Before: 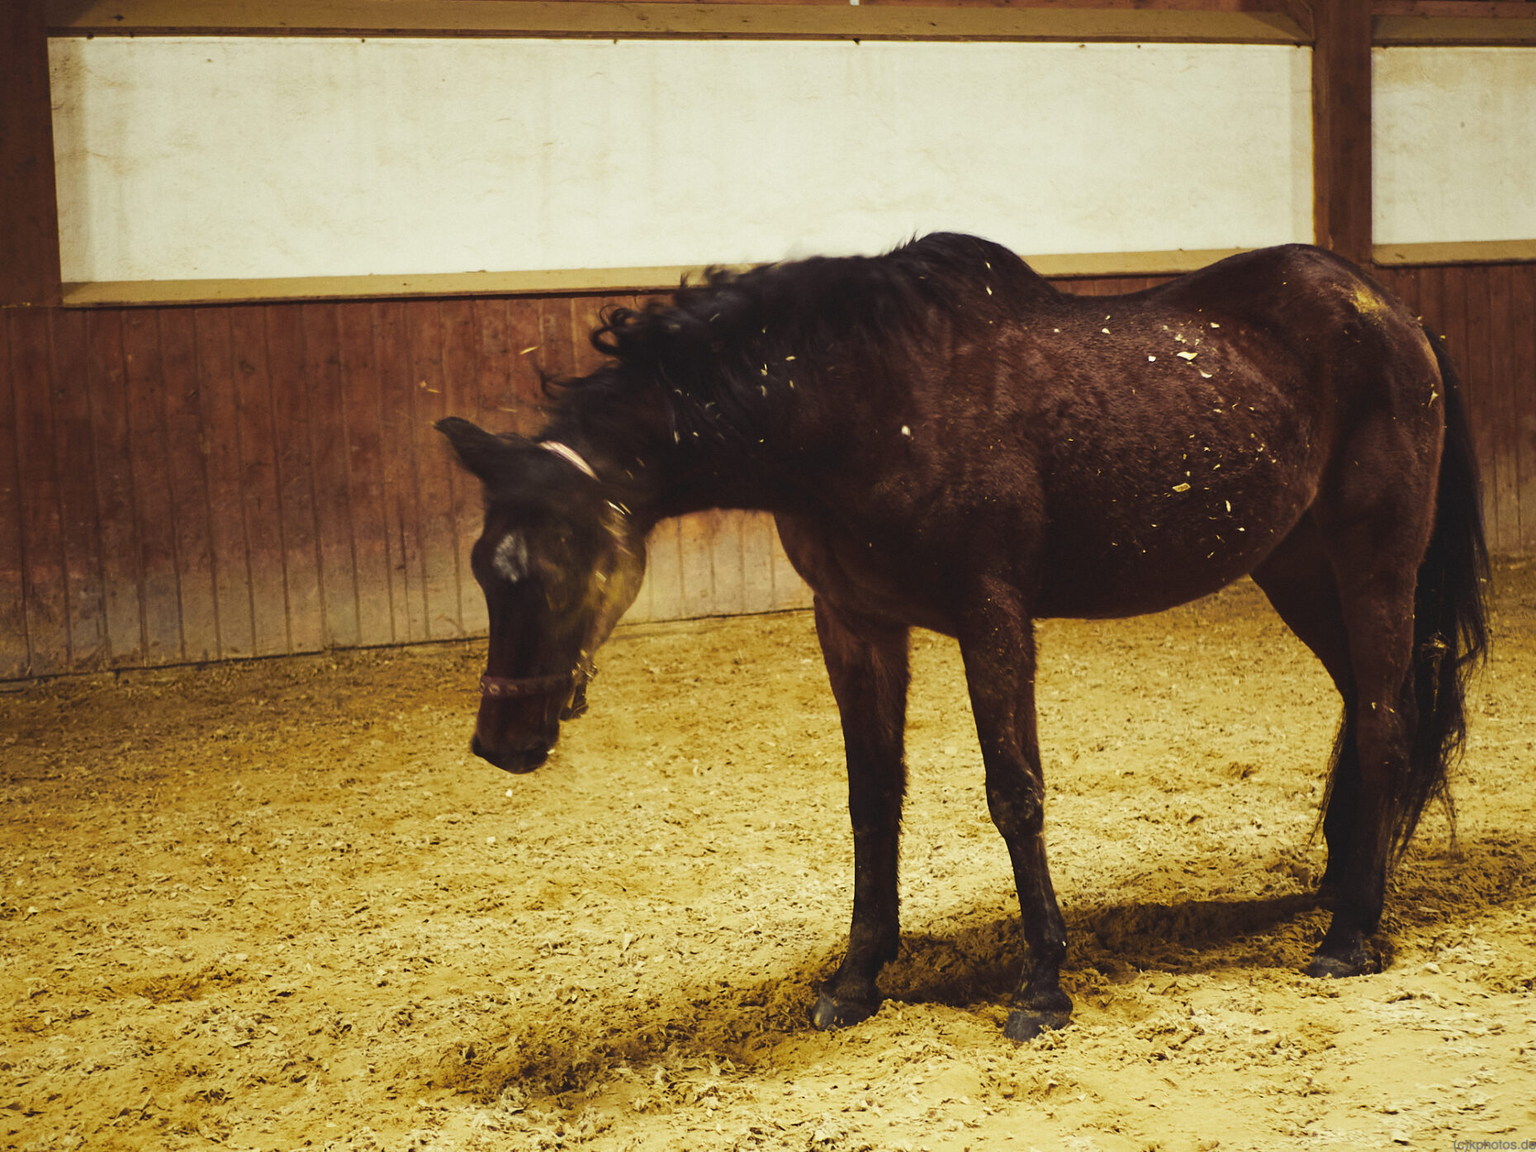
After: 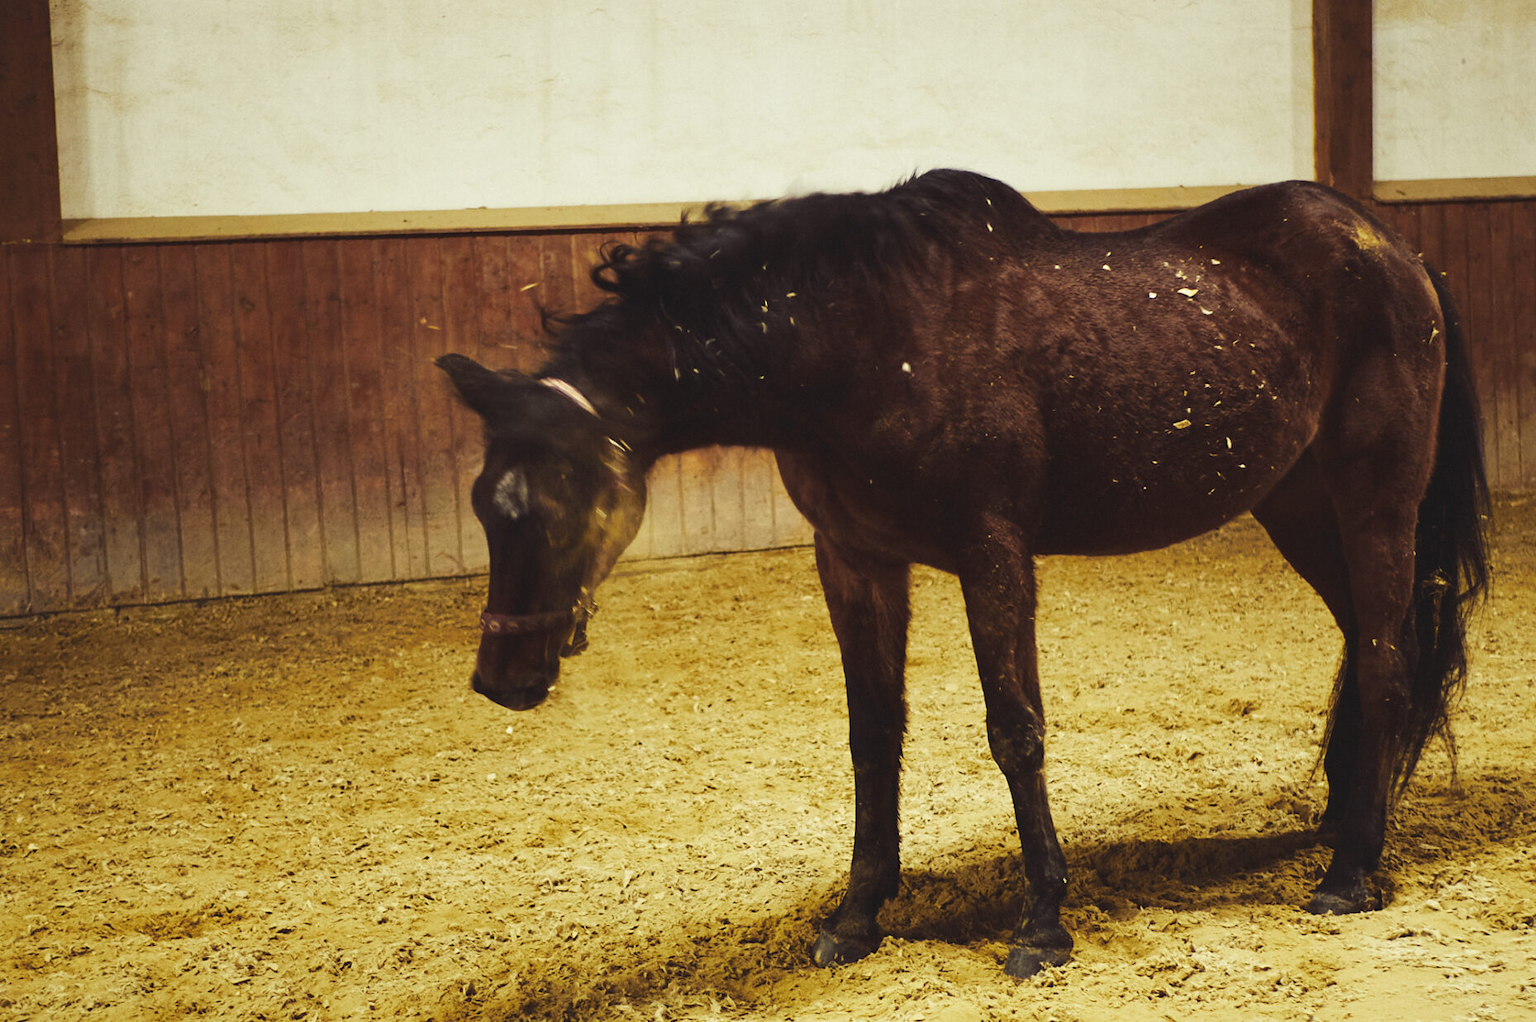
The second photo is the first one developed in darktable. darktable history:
crop and rotate: top 5.578%, bottom 5.631%
